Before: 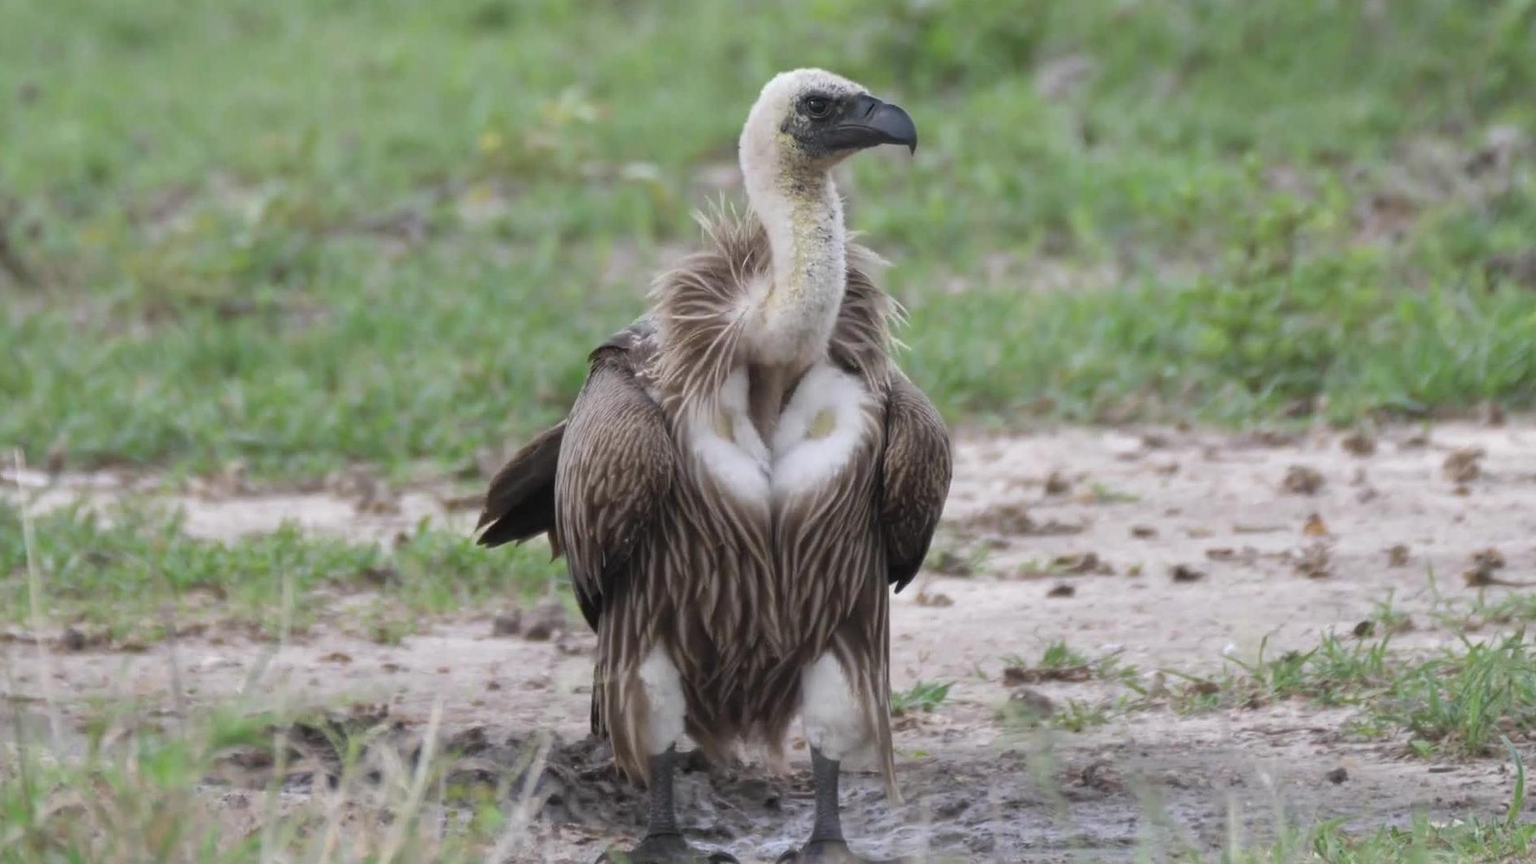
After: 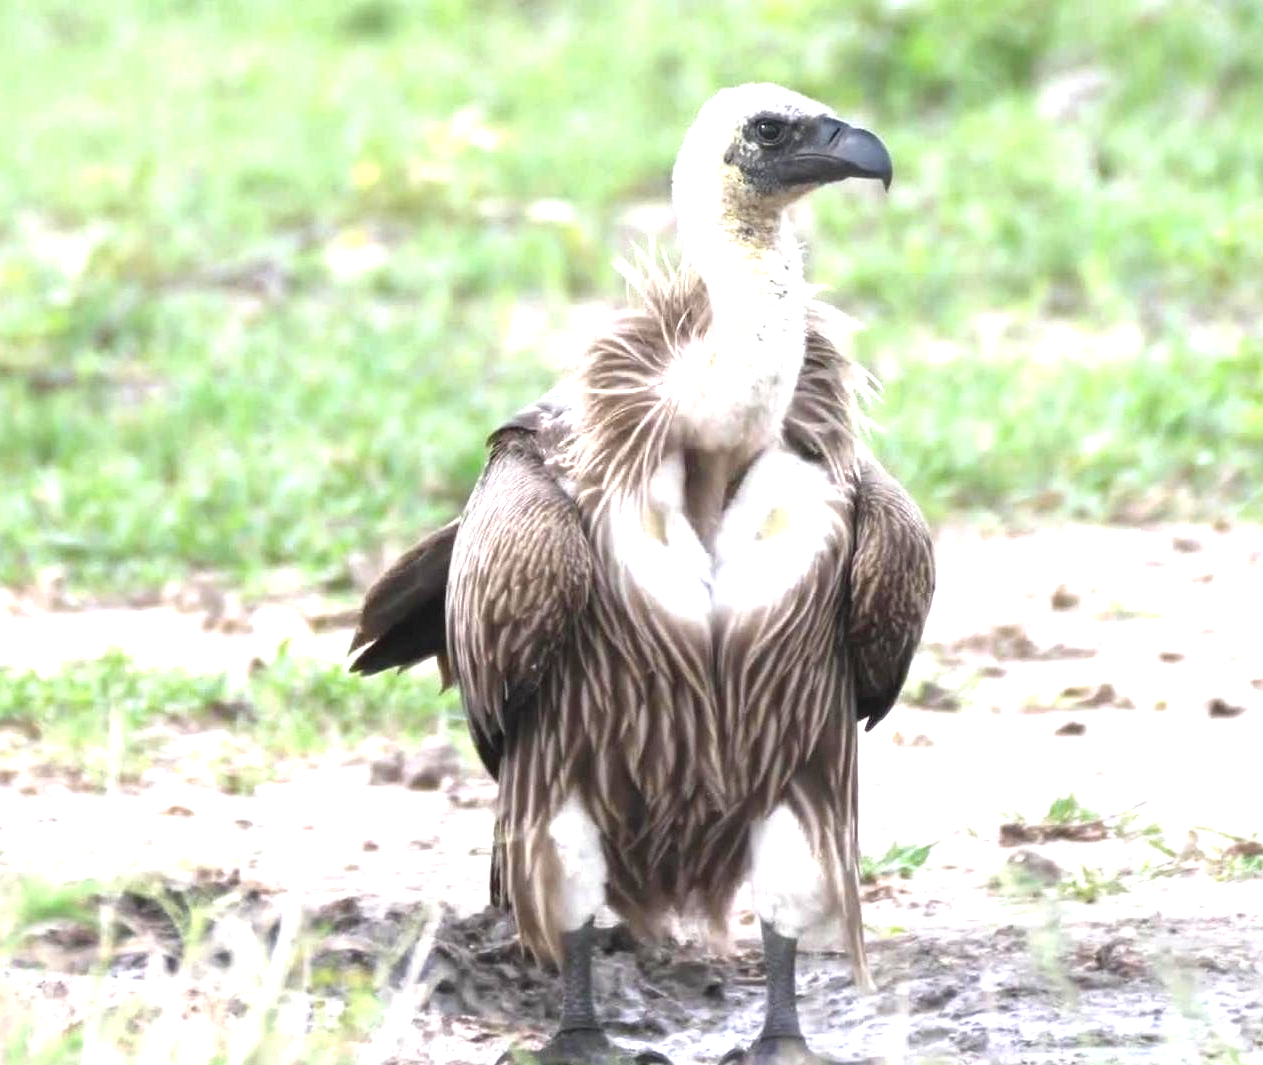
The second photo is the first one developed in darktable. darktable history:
exposure: black level correction 0.001, exposure 1.646 EV, compensate exposure bias true, compensate highlight preservation false
contrast brightness saturation: brightness -0.09
crop and rotate: left 12.648%, right 20.685%
